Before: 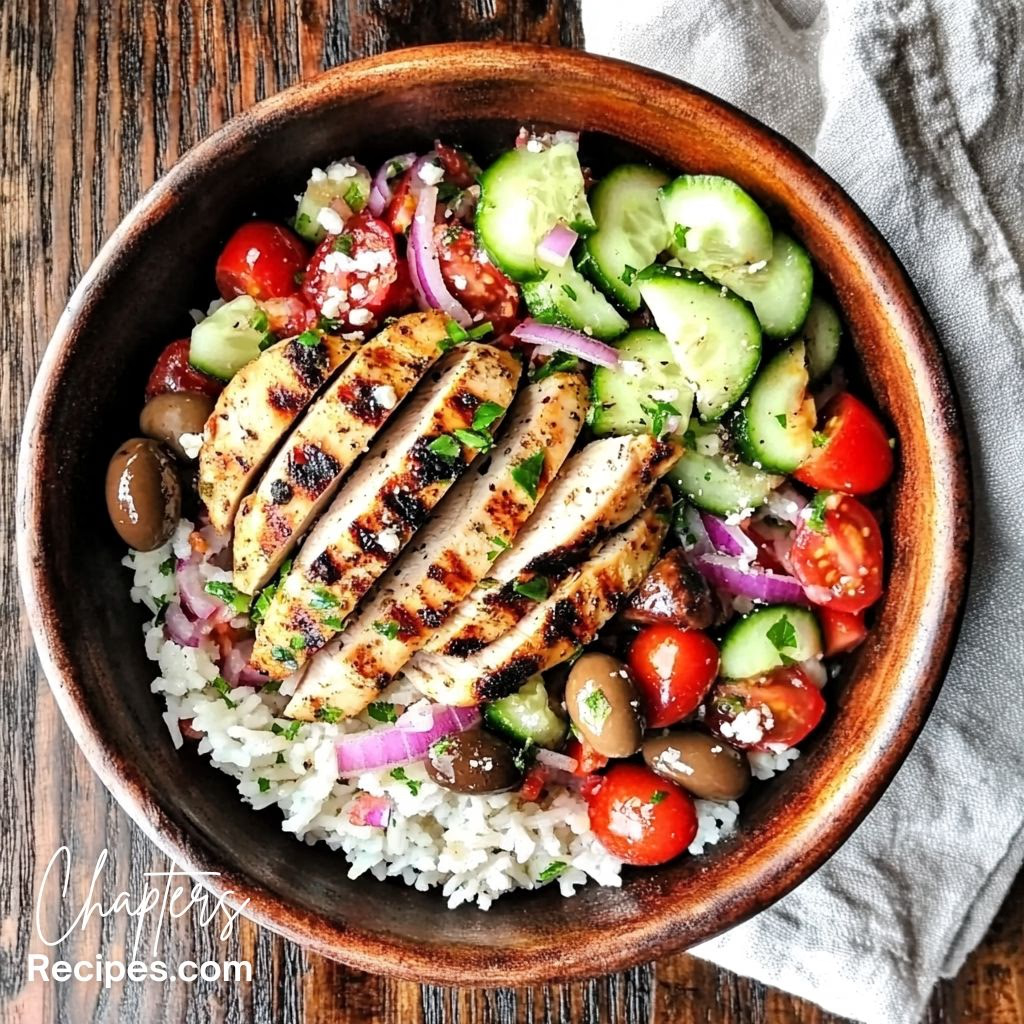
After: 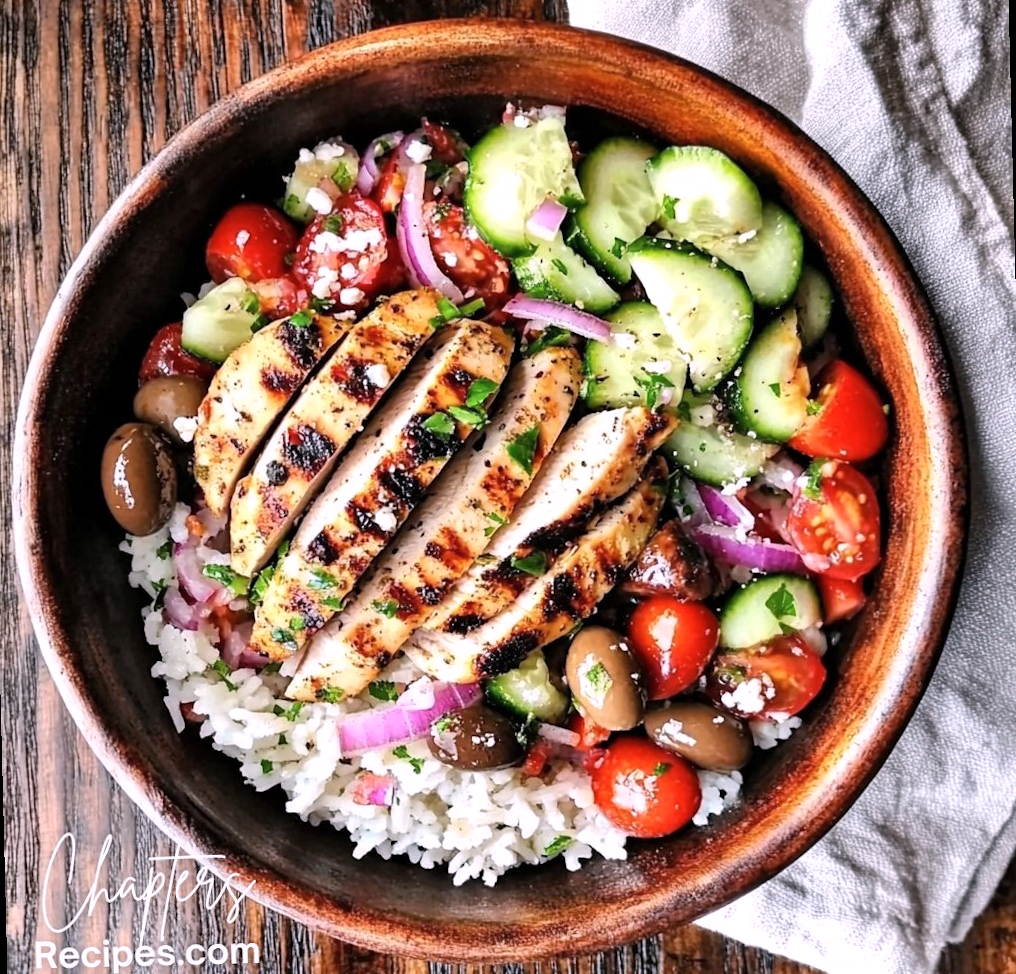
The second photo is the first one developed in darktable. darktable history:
contrast brightness saturation: saturation -0.05
rotate and perspective: rotation -1.42°, crop left 0.016, crop right 0.984, crop top 0.035, crop bottom 0.965
white balance: red 1.05, blue 1.072
